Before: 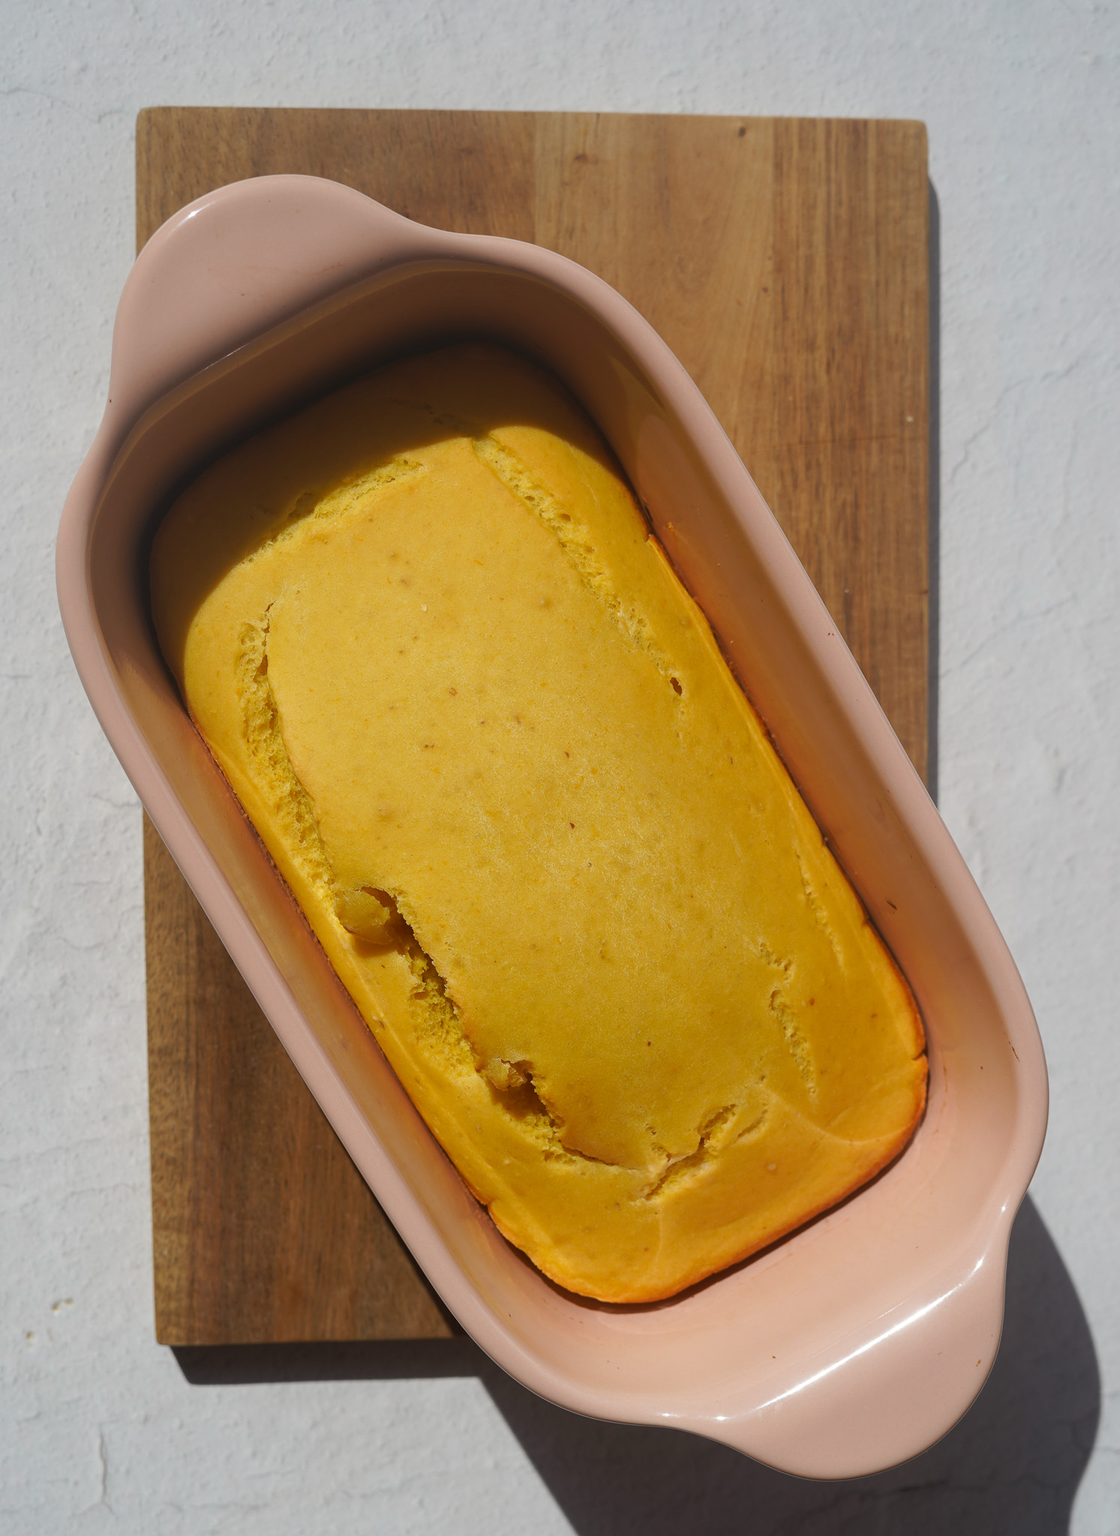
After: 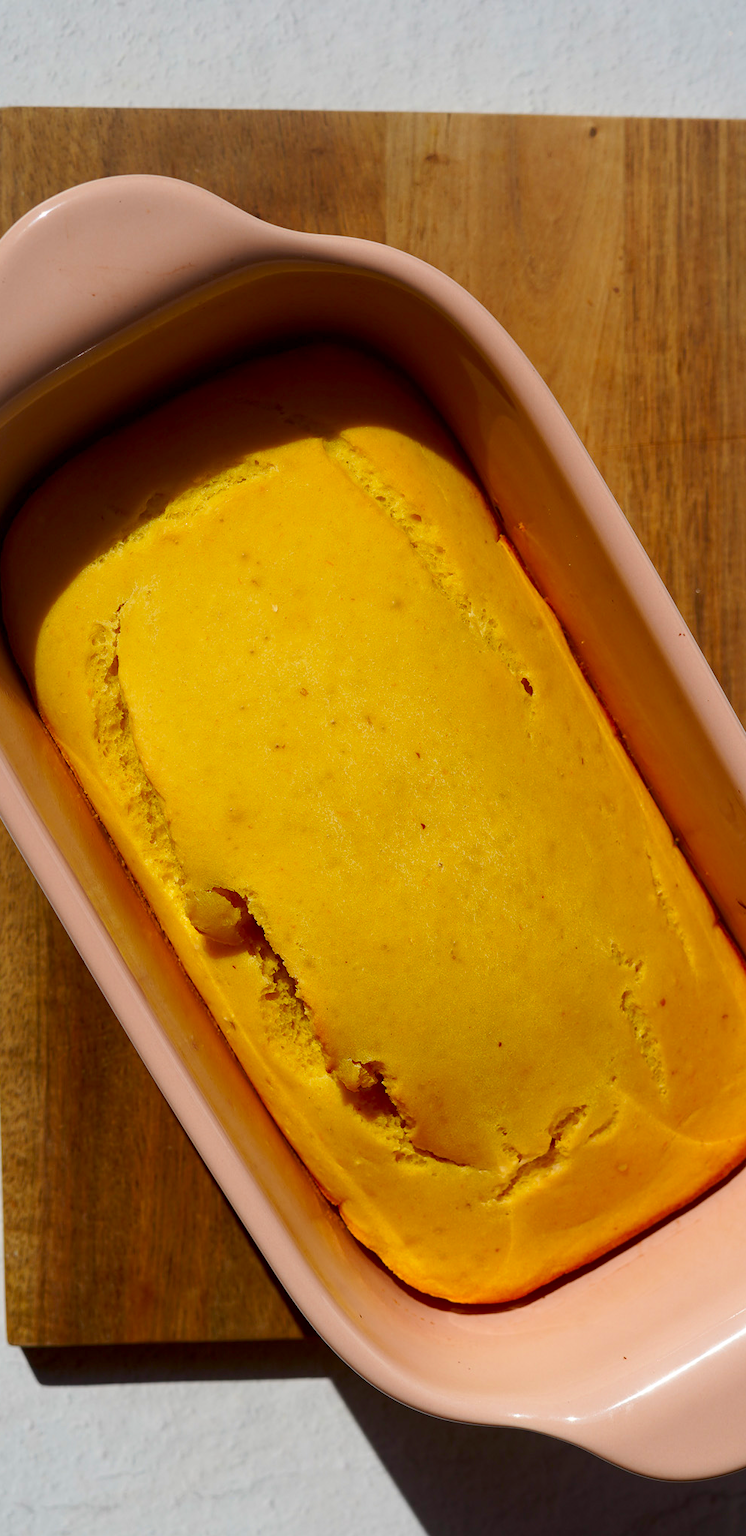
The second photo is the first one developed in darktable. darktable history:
contrast brightness saturation: contrast 0.16, saturation 0.32
crop and rotate: left 13.342%, right 19.991%
exposure: black level correction 0.012, compensate highlight preservation false
